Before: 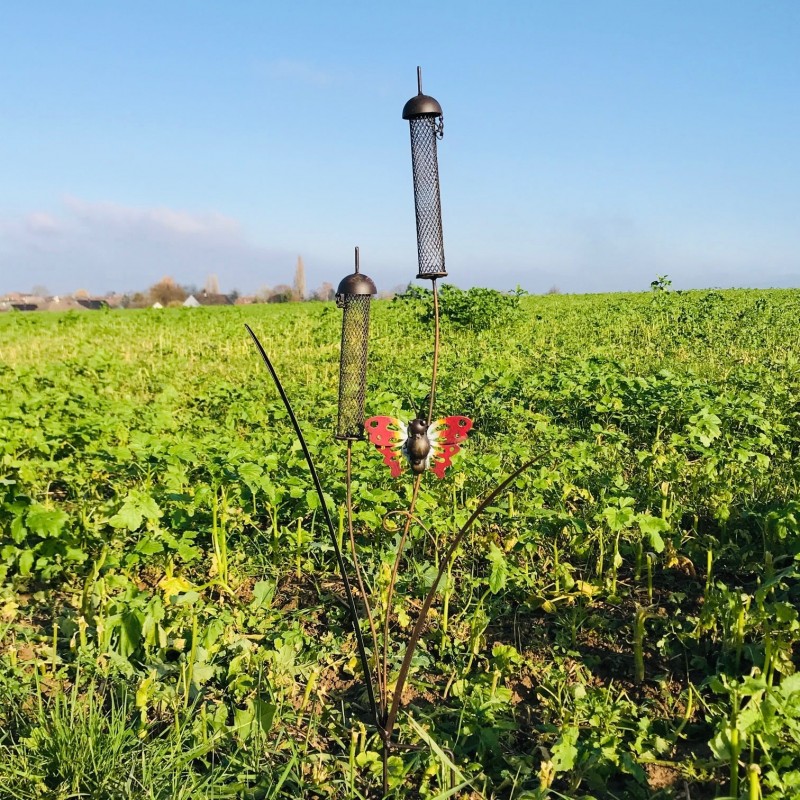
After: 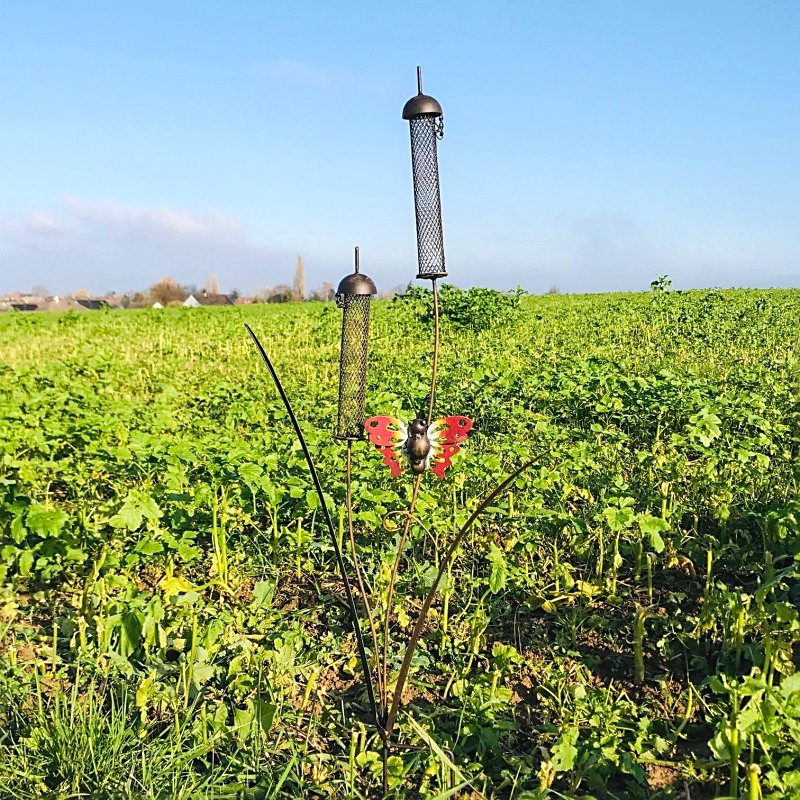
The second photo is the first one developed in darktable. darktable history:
local contrast: detail 110%
sharpen: on, module defaults
exposure: exposure 0.209 EV, compensate highlight preservation false
